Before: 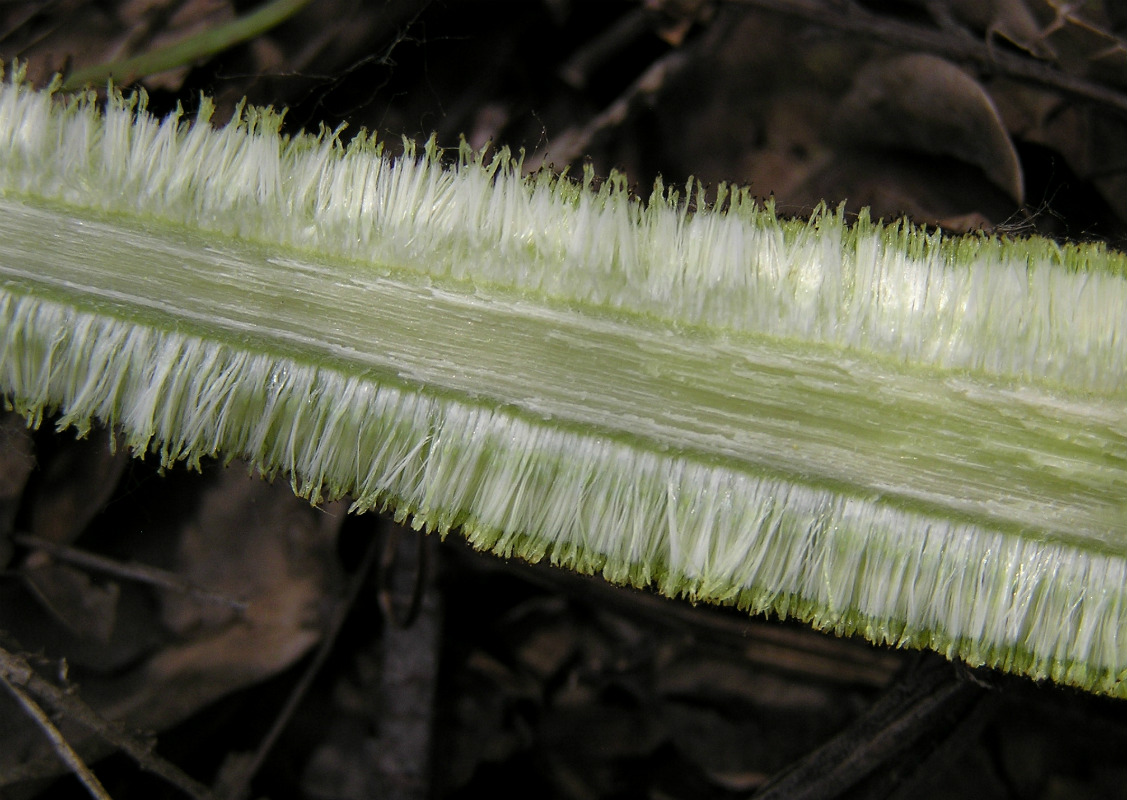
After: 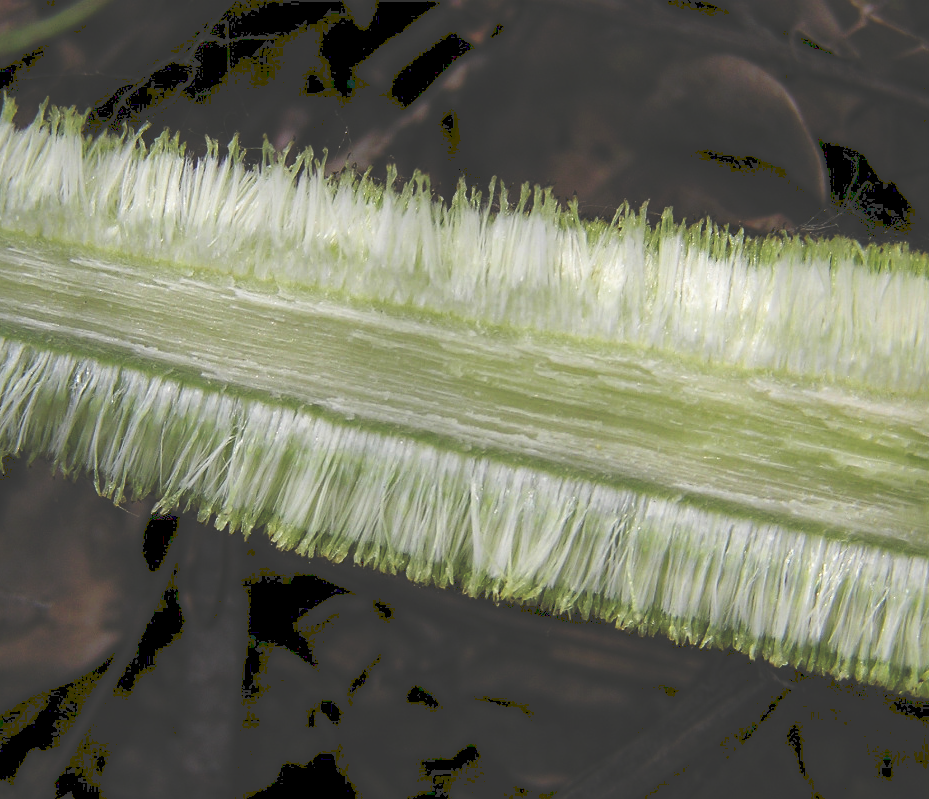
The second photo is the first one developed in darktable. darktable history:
tone curve: curves: ch0 [(0, 0) (0.003, 0.224) (0.011, 0.229) (0.025, 0.234) (0.044, 0.242) (0.069, 0.249) (0.1, 0.256) (0.136, 0.265) (0.177, 0.285) (0.224, 0.304) (0.277, 0.337) (0.335, 0.385) (0.399, 0.435) (0.468, 0.507) (0.543, 0.59) (0.623, 0.674) (0.709, 0.763) (0.801, 0.852) (0.898, 0.931) (1, 1)], preserve colors none
contrast brightness saturation: contrast 0.073
crop: left 17.523%, bottom 0.045%
